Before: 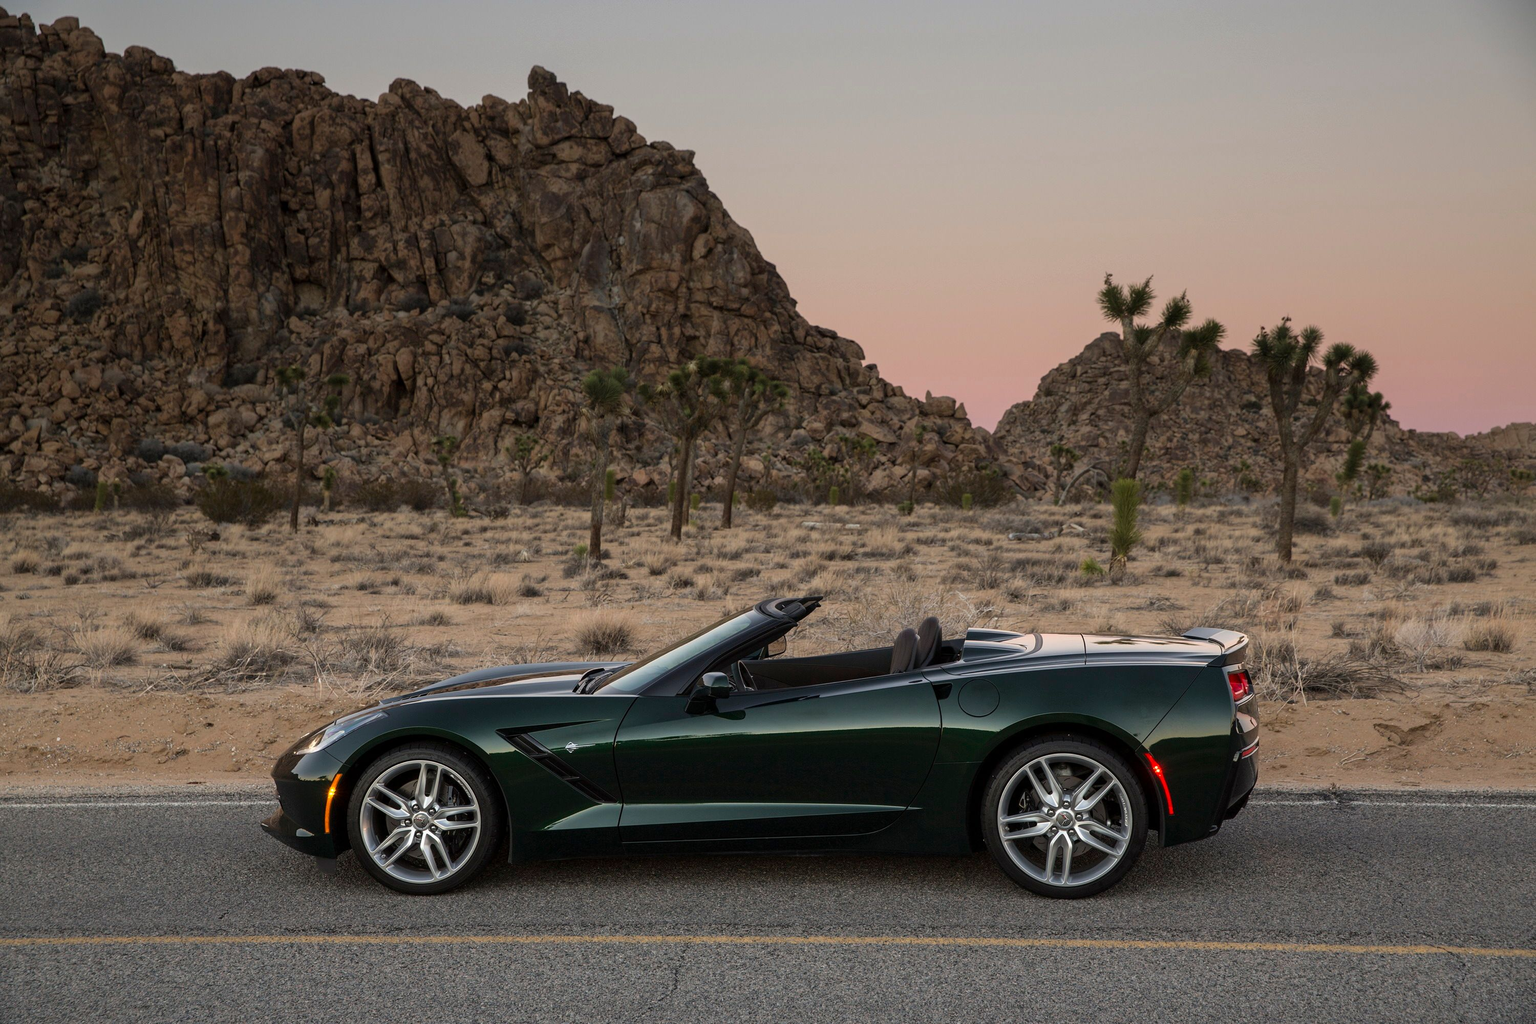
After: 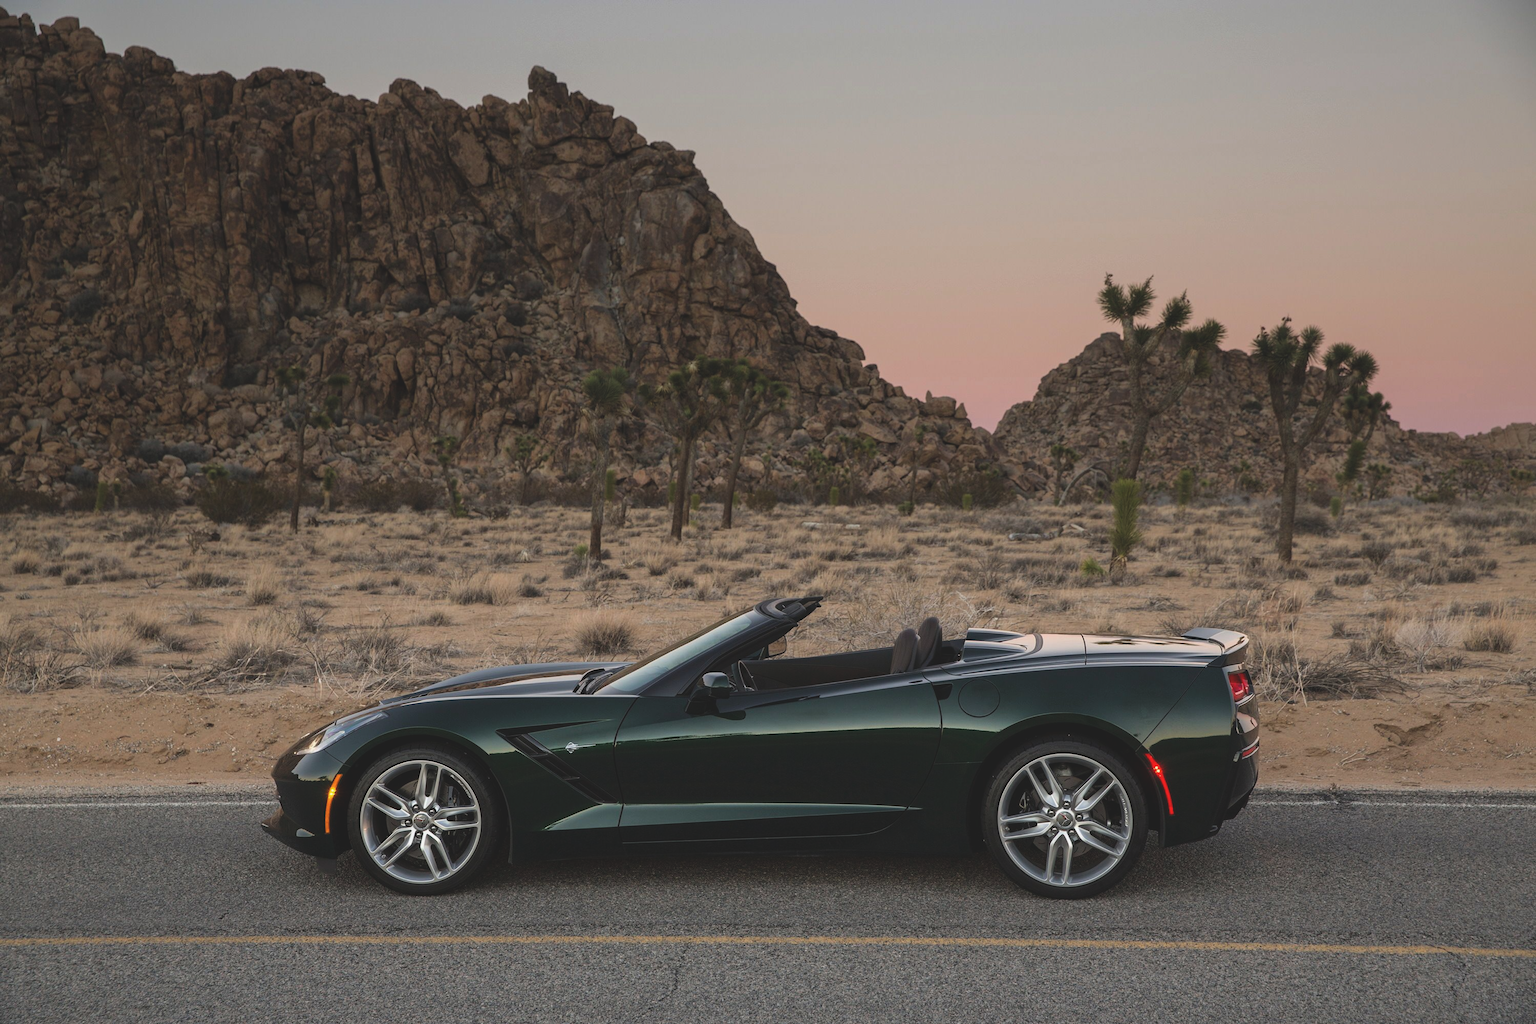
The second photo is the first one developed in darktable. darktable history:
exposure: black level correction -0.015, exposure -0.132 EV, compensate exposure bias true, compensate highlight preservation false
